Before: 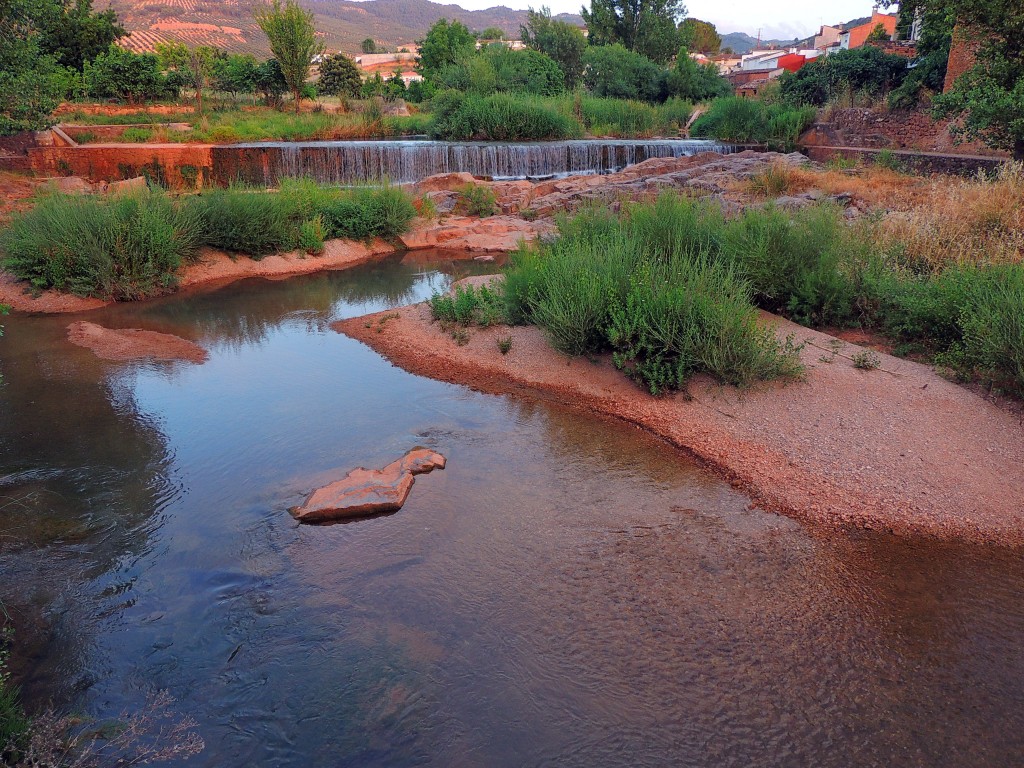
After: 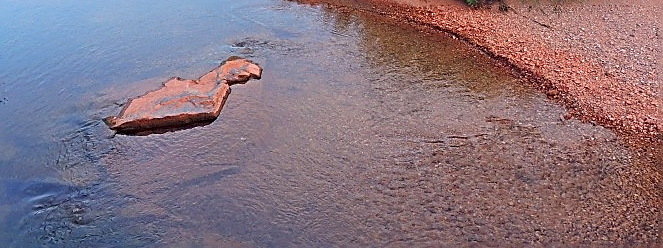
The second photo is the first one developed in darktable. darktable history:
exposure: exposure 0.374 EV, compensate exposure bias true, compensate highlight preservation false
sharpen: amount 0.996
crop: left 18.062%, top 50.907%, right 17.1%, bottom 16.79%
